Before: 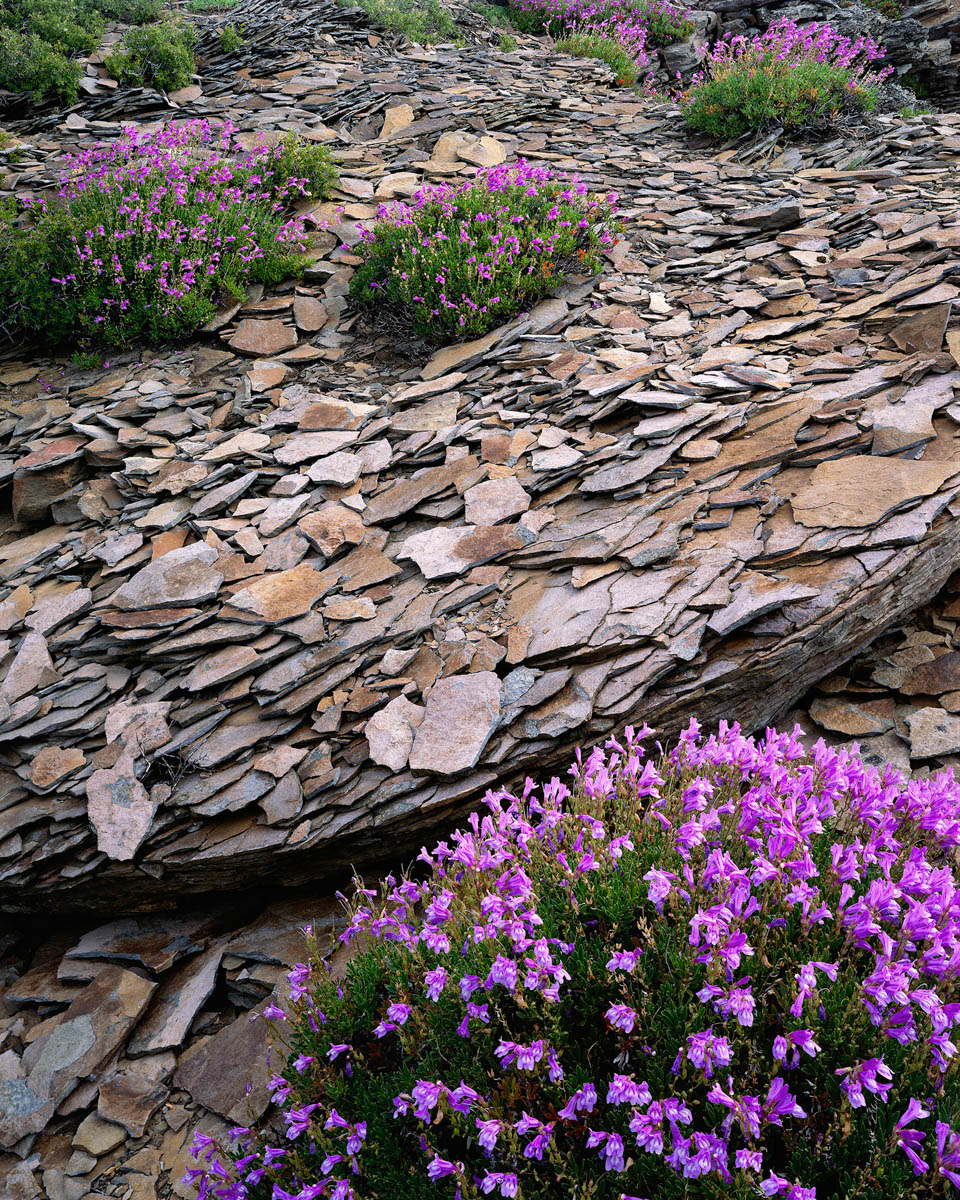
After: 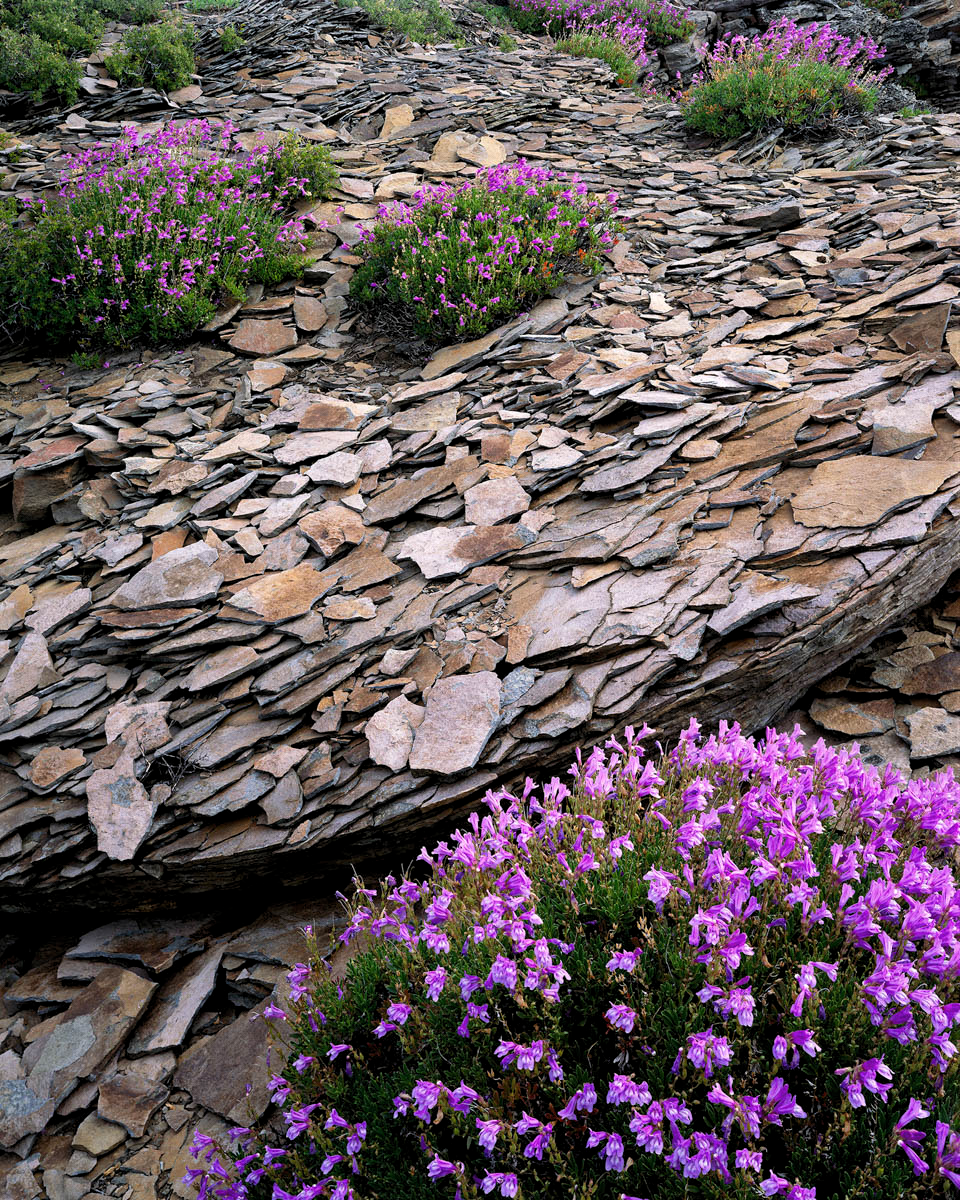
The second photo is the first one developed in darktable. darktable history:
tone equalizer: -7 EV 0.13 EV, smoothing diameter 25%, edges refinement/feathering 10, preserve details guided filter
levels: levels [0.026, 0.507, 0.987]
